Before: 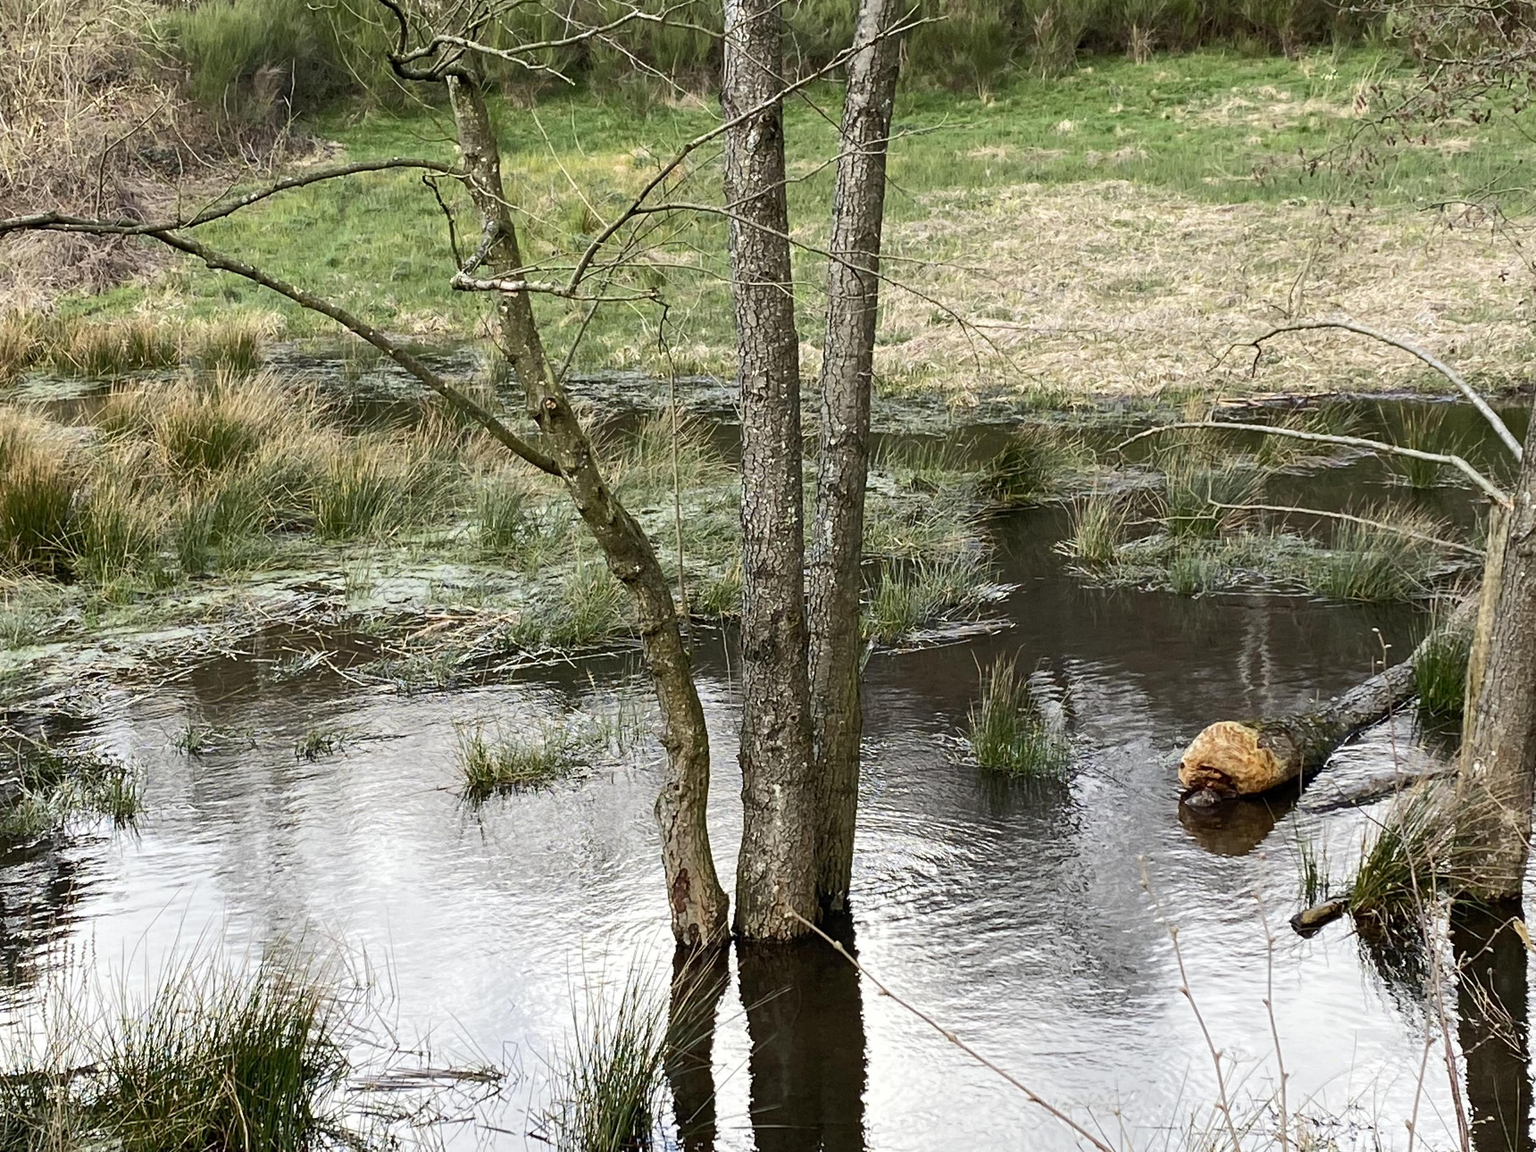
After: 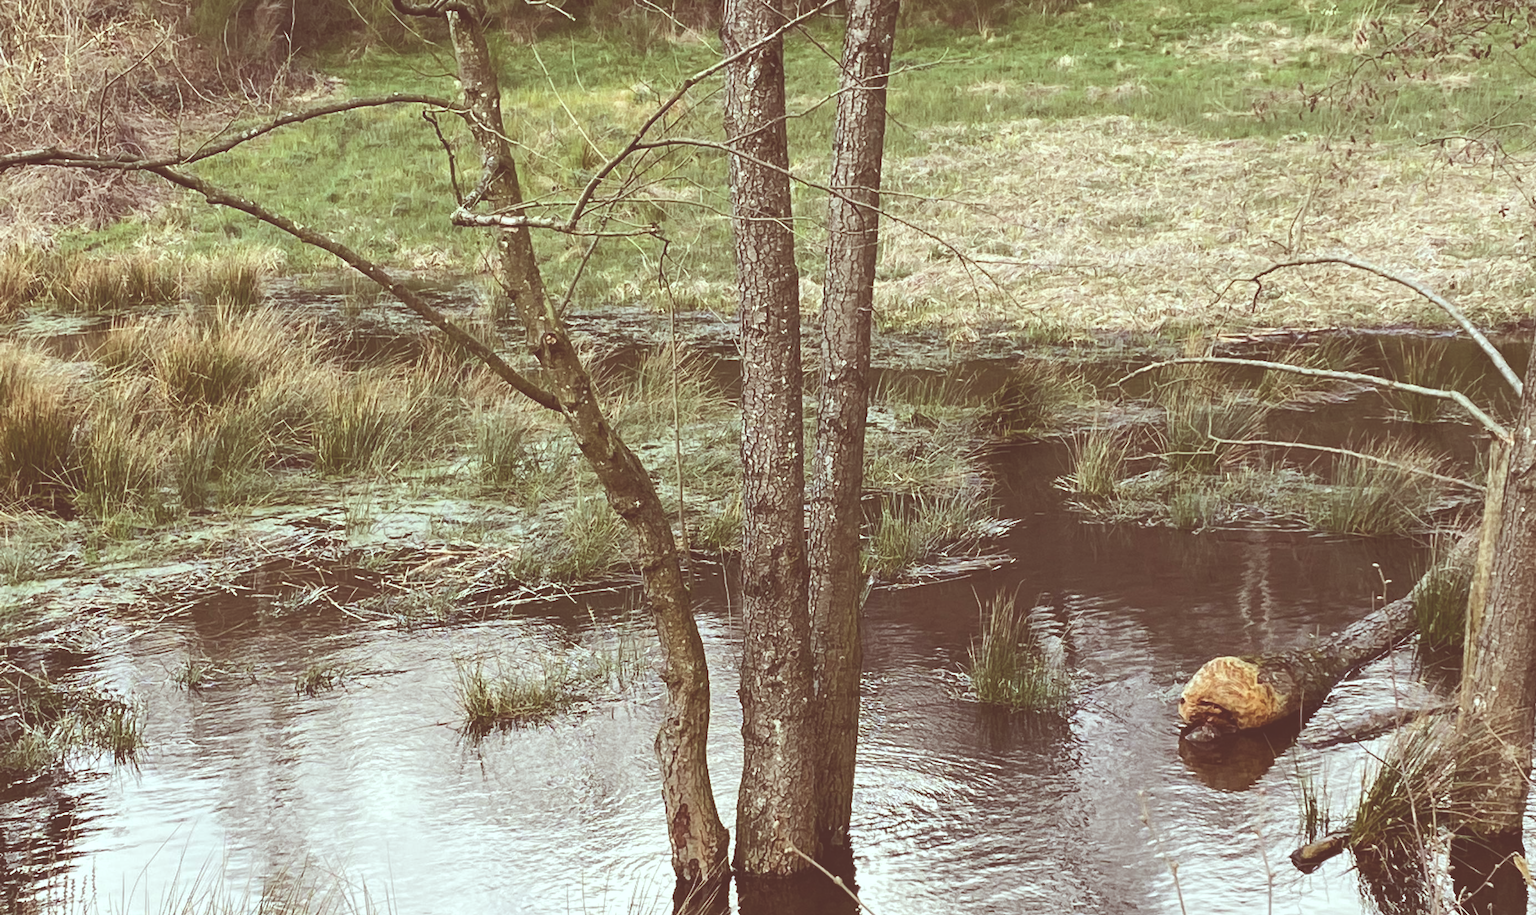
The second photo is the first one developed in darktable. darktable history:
color correction: highlights a* -7.25, highlights b* -0.194, shadows a* 20.45, shadows b* 11.7
crop and rotate: top 5.652%, bottom 14.85%
exposure: black level correction -0.039, exposure 0.062 EV, compensate exposure bias true, compensate highlight preservation false
